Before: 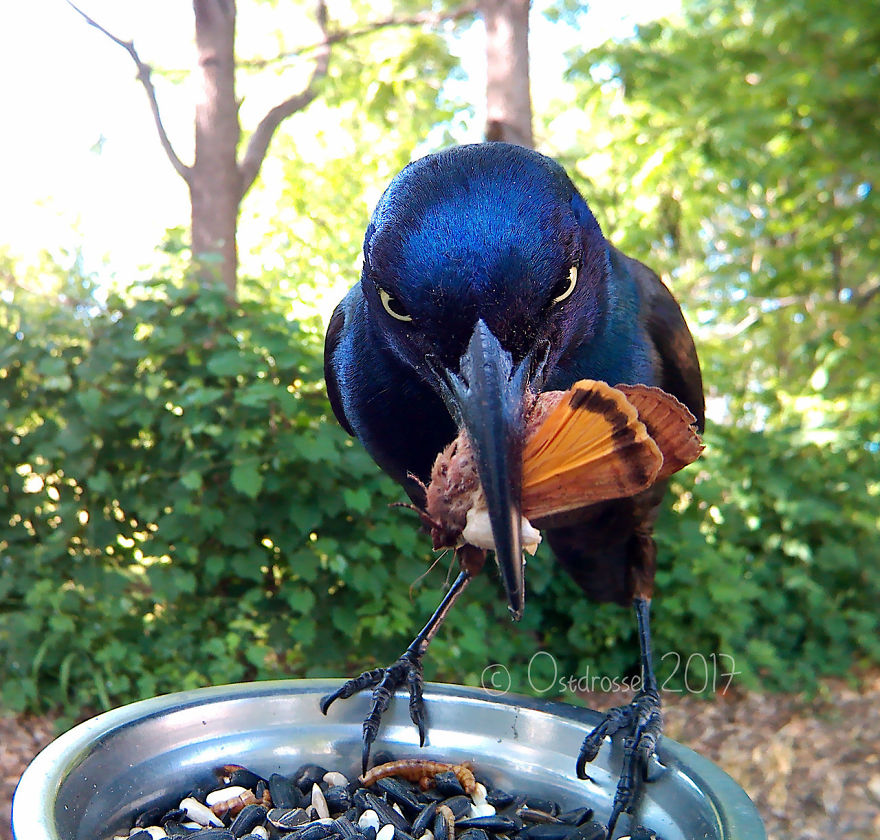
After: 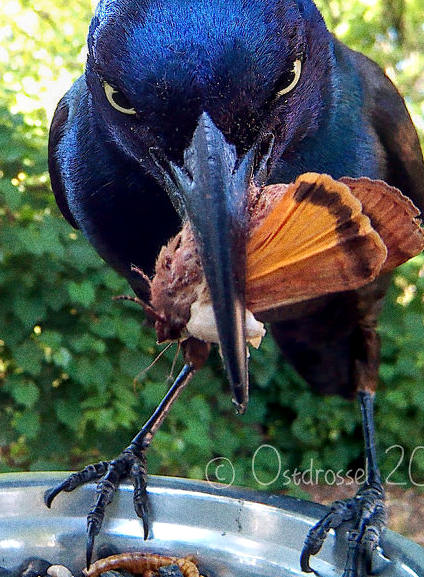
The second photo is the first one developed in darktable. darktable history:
local contrast: on, module defaults
crop: left 31.379%, top 24.658%, right 20.326%, bottom 6.628%
grain: coarseness 0.09 ISO, strength 40%
